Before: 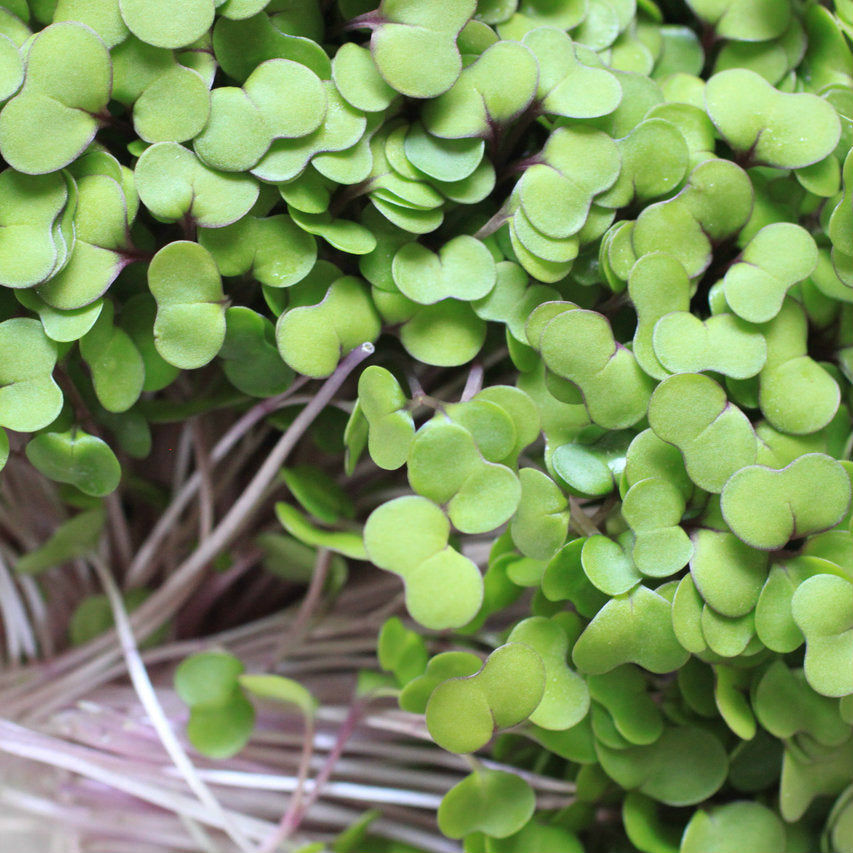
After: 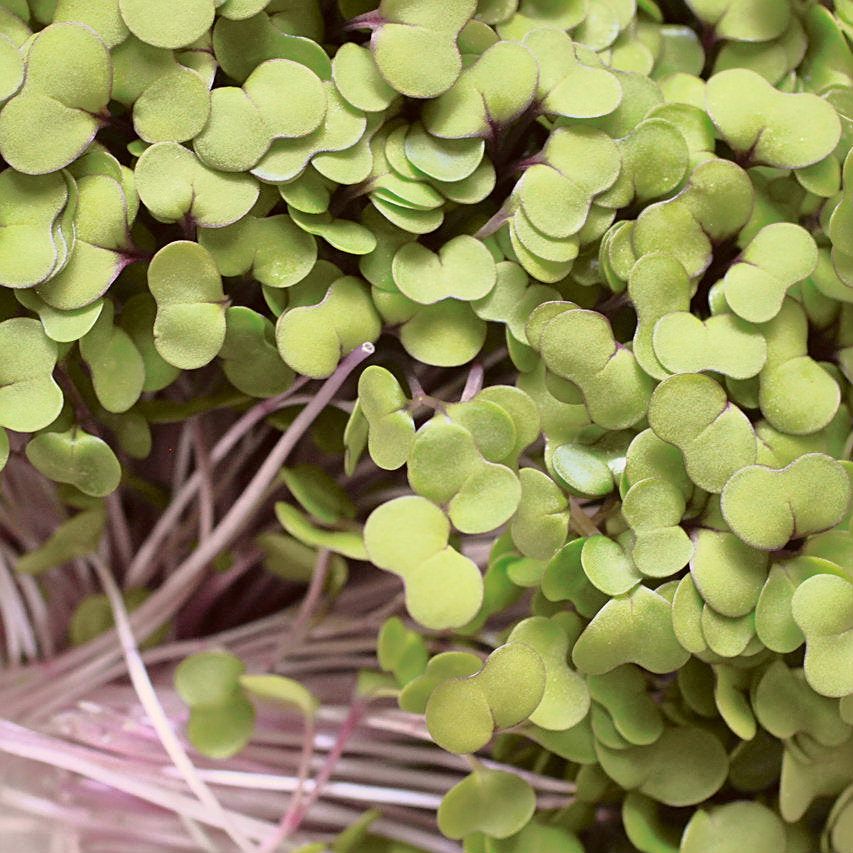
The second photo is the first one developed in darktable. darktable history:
tone curve: curves: ch0 [(0, 0) (0.105, 0.068) (0.195, 0.162) (0.283, 0.283) (0.384, 0.404) (0.485, 0.531) (0.638, 0.681) (0.795, 0.879) (1, 0.977)]; ch1 [(0, 0) (0.161, 0.092) (0.35, 0.33) (0.379, 0.401) (0.456, 0.469) (0.498, 0.503) (0.531, 0.537) (0.596, 0.621) (0.635, 0.671) (1, 1)]; ch2 [(0, 0) (0.371, 0.362) (0.437, 0.437) (0.483, 0.484) (0.53, 0.515) (0.56, 0.58) (0.622, 0.606) (1, 1)], color space Lab, independent channels, preserve colors none
sharpen: on, module defaults
shadows and highlights: shadows 40, highlights -60
color correction: highlights a* 6.27, highlights b* 8.19, shadows a* 5.94, shadows b* 7.23, saturation 0.9
